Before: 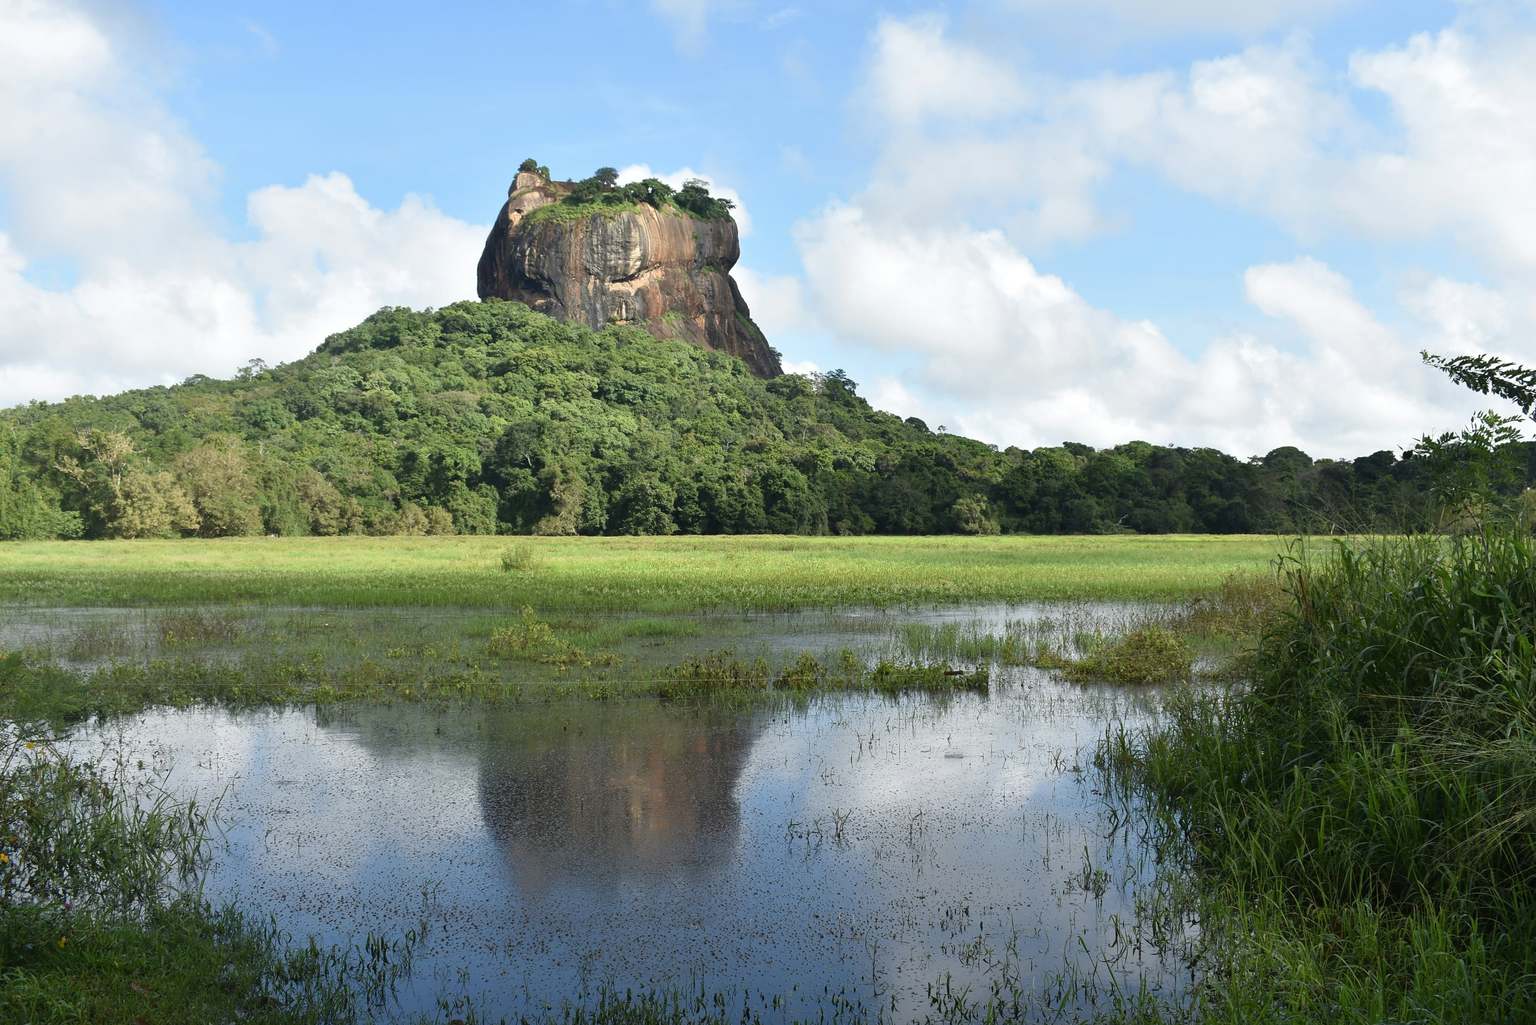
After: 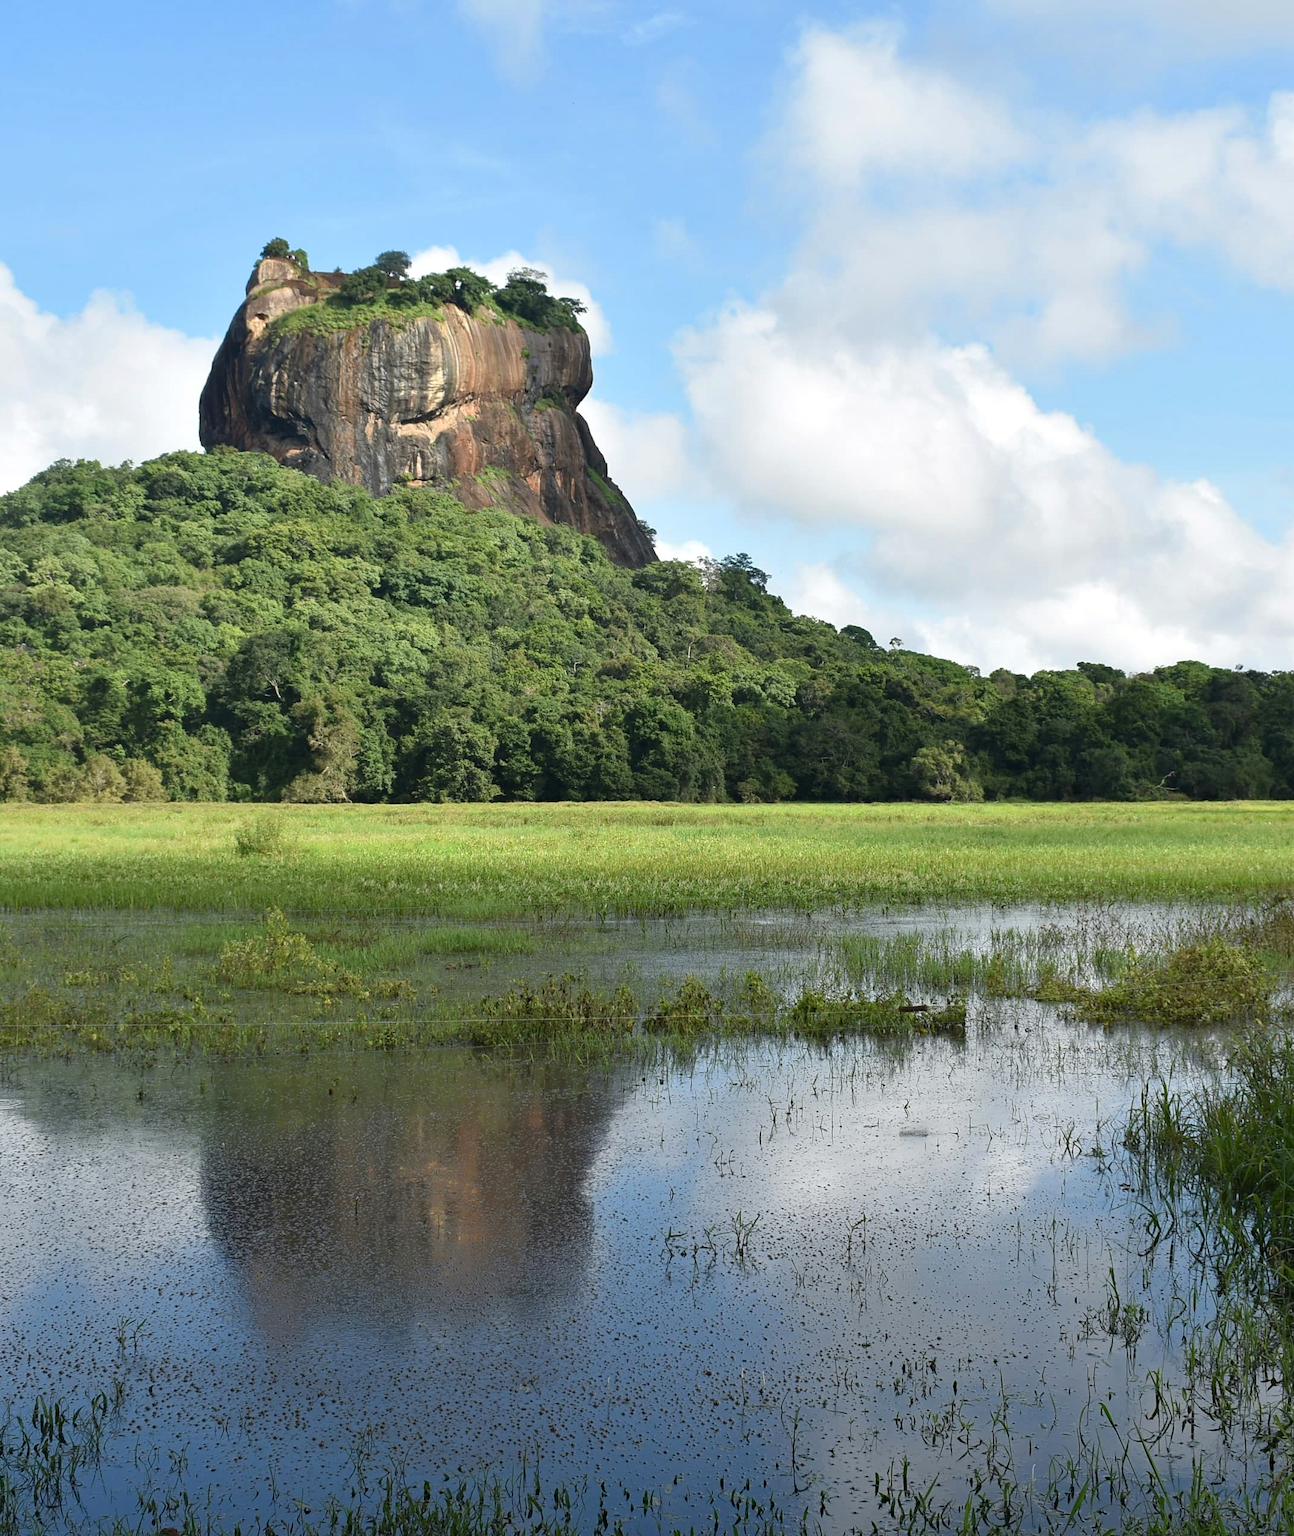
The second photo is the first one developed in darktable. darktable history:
haze removal: compatibility mode true, adaptive false
crop and rotate: left 22.428%, right 21.313%
